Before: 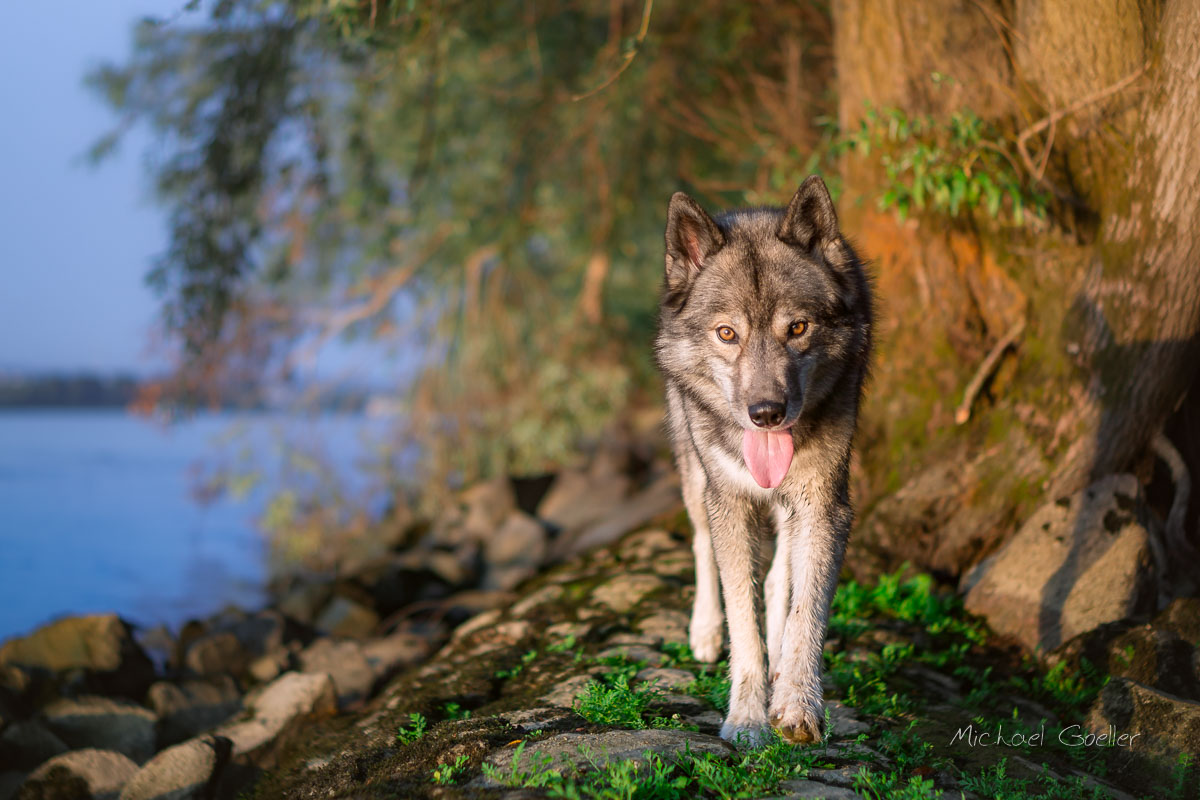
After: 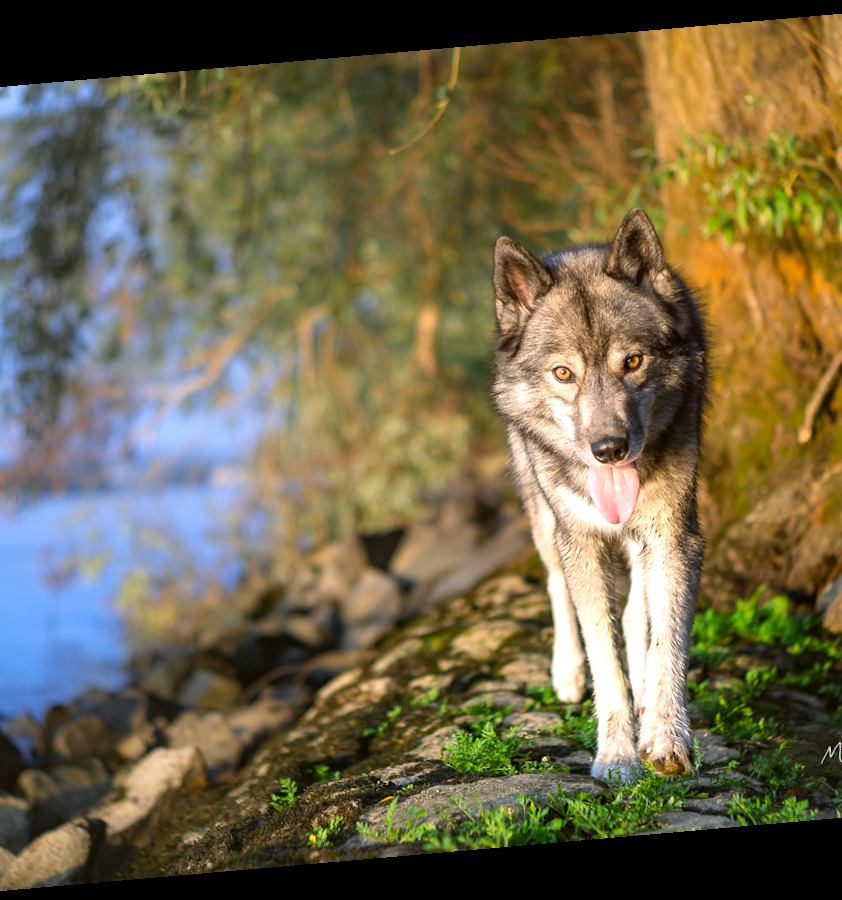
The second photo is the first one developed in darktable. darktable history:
crop and rotate: left 15.055%, right 18.278%
exposure: exposure 0.6 EV, compensate highlight preservation false
color contrast: green-magenta contrast 0.8, blue-yellow contrast 1.1, unbound 0
rotate and perspective: rotation -4.98°, automatic cropping off
